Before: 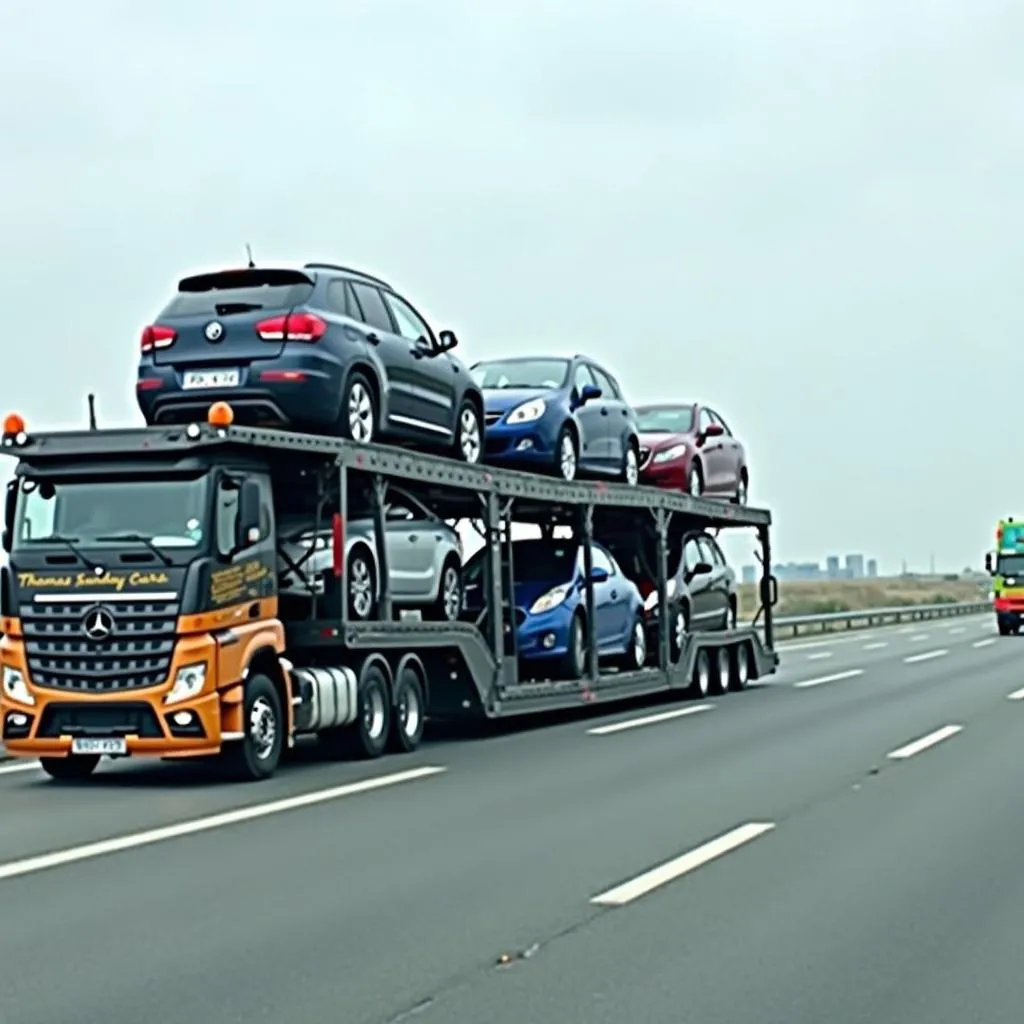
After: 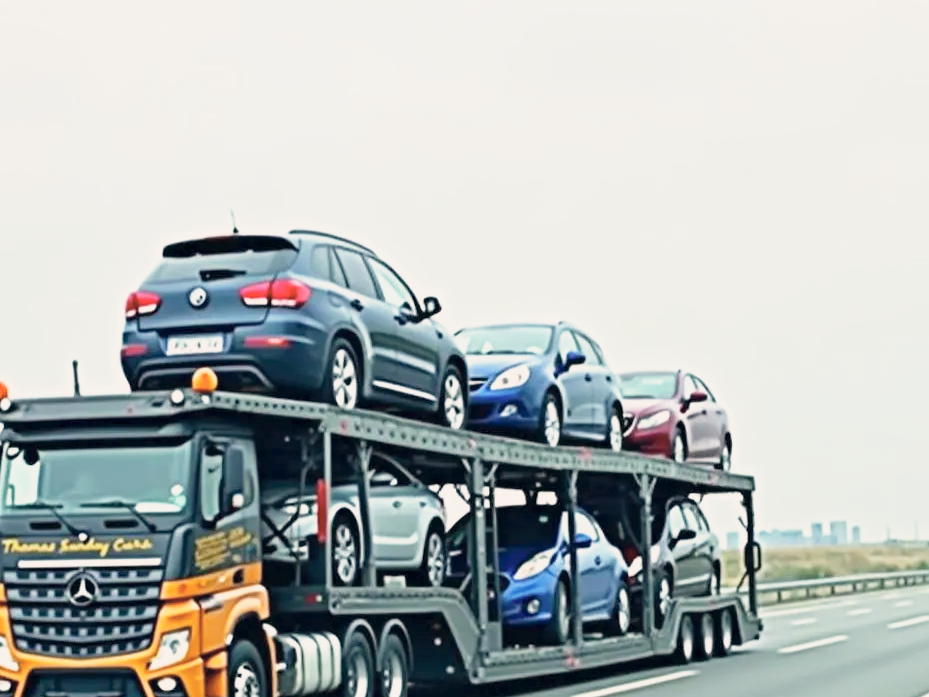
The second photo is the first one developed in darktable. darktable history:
crop: left 1.602%, top 3.36%, right 7.622%, bottom 28.496%
color balance rgb: linear chroma grading › global chroma 20.234%, perceptual saturation grading › global saturation -1.048%, global vibrance 20%
contrast brightness saturation: brightness 0.144
base curve: curves: ch0 [(0, 0) (0.088, 0.125) (0.176, 0.251) (0.354, 0.501) (0.613, 0.749) (1, 0.877)], preserve colors none
color correction: highlights a* 2.87, highlights b* 5.01, shadows a* -1.84, shadows b* -4.84, saturation 0.819
